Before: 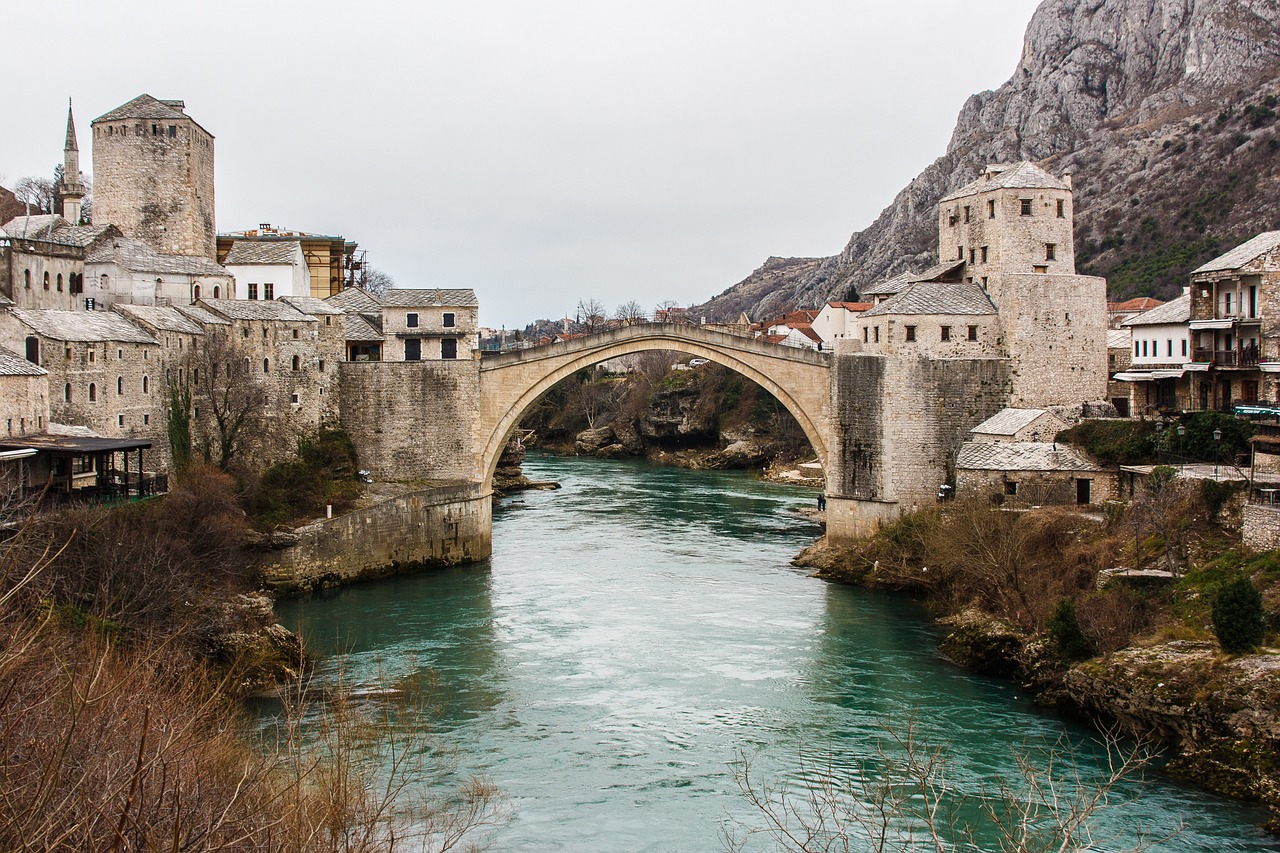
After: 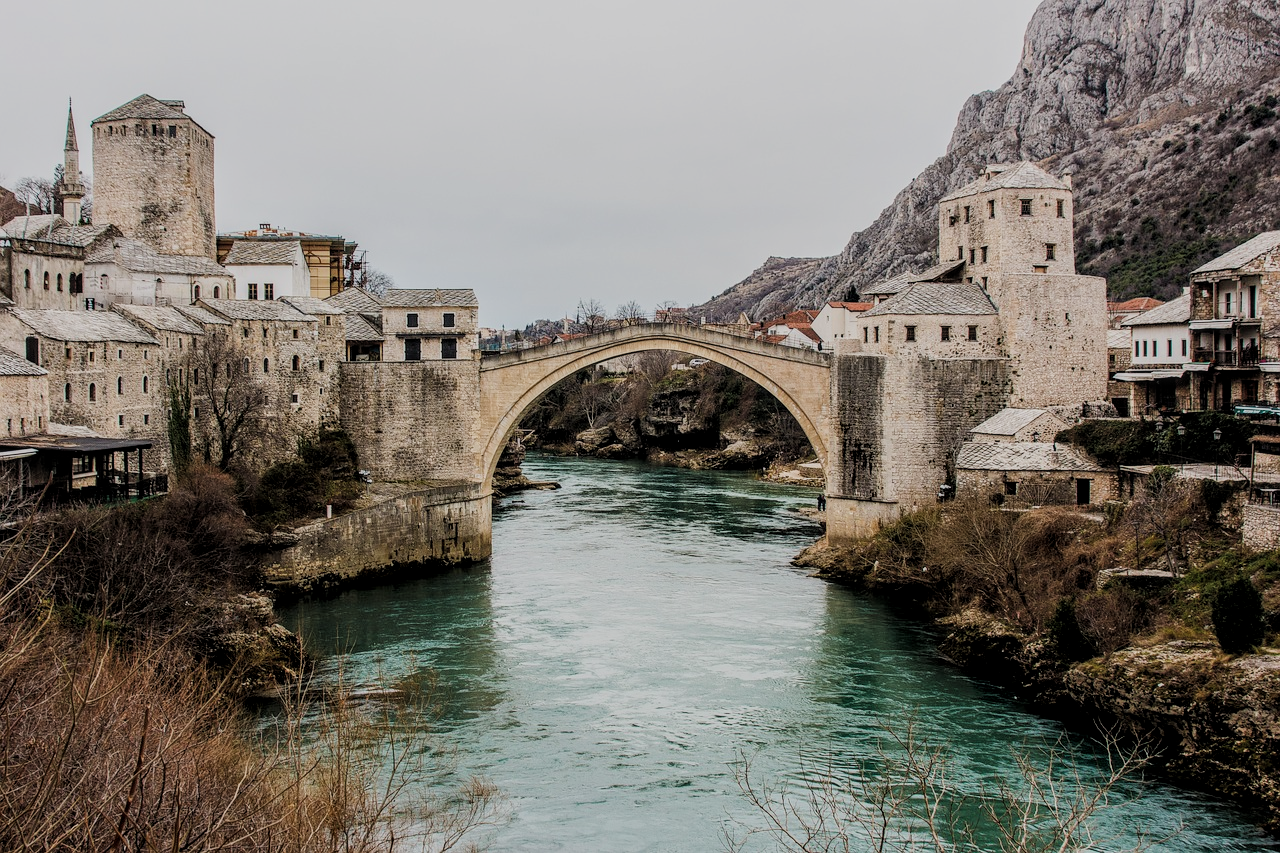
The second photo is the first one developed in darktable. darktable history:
filmic rgb: black relative exposure -7.13 EV, white relative exposure 5.37 EV, hardness 3.02, color science v4 (2020)
local contrast: on, module defaults
